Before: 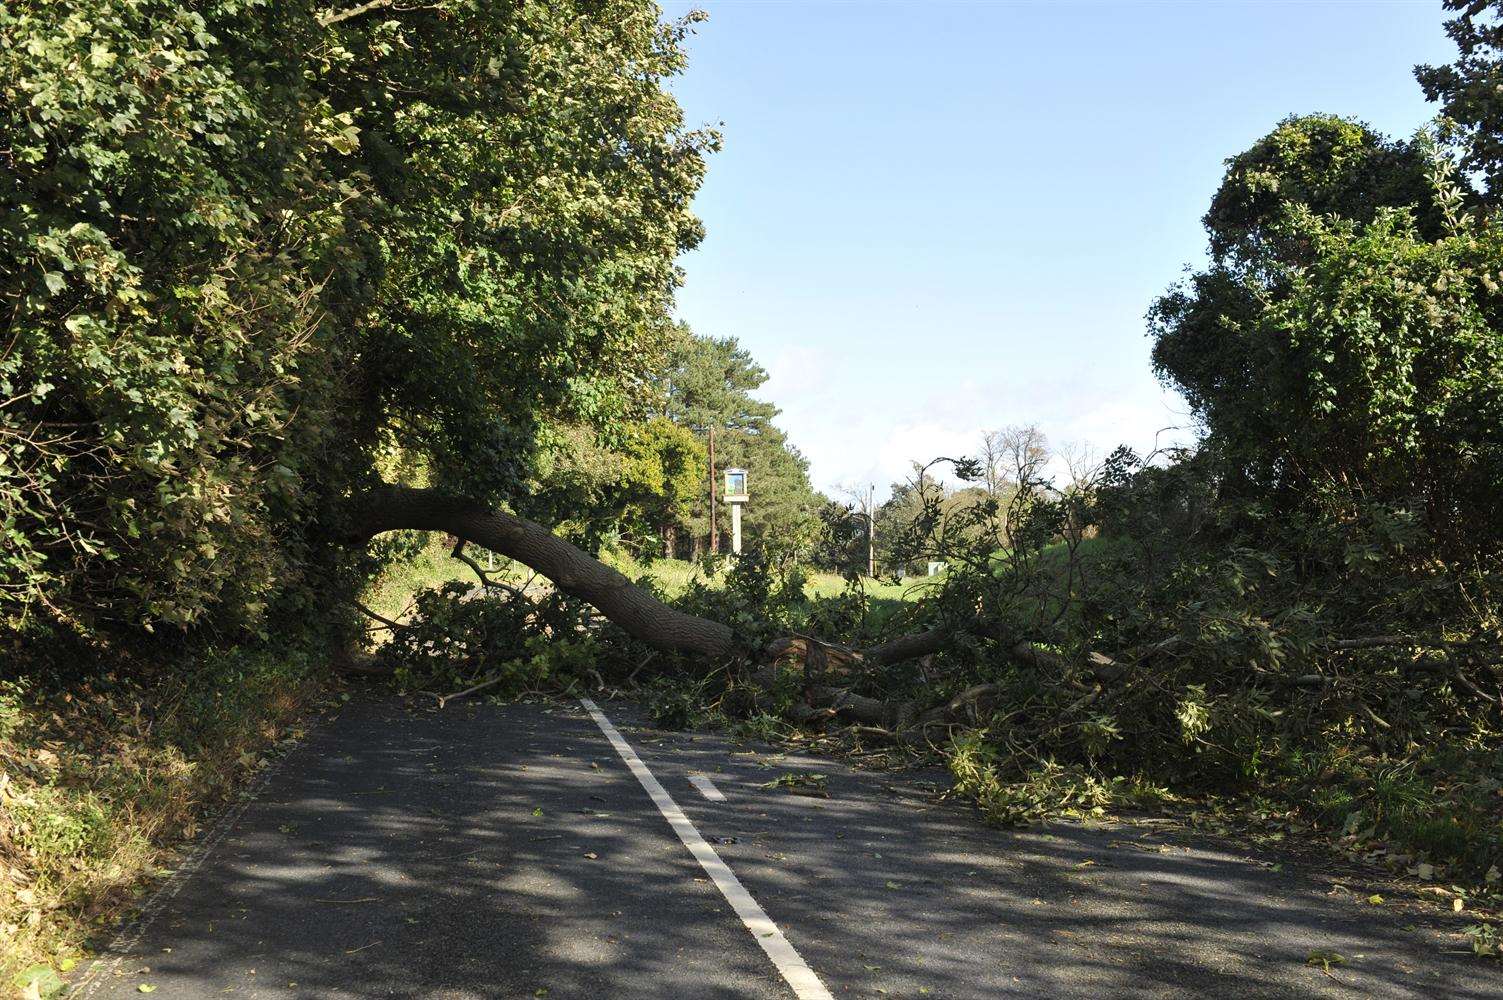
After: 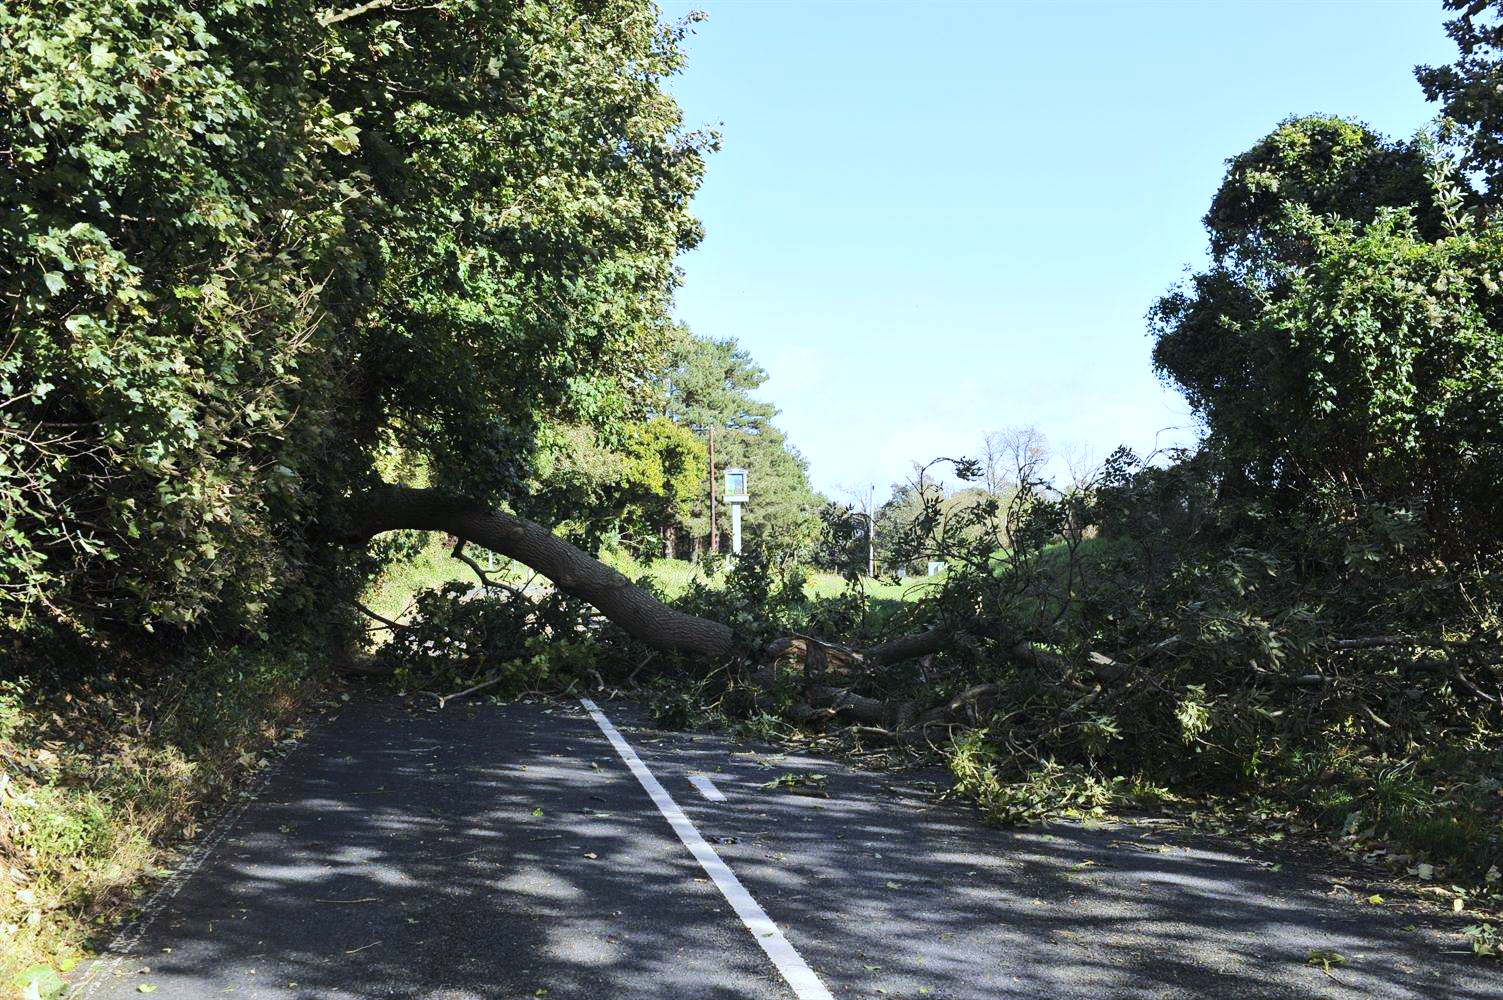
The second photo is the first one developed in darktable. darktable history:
rgb curve: curves: ch0 [(0, 0) (0.284, 0.292) (0.505, 0.644) (1, 1)]; ch1 [(0, 0) (0.284, 0.292) (0.505, 0.644) (1, 1)]; ch2 [(0, 0) (0.284, 0.292) (0.505, 0.644) (1, 1)], compensate middle gray true
white balance: red 0.948, green 1.02, blue 1.176
